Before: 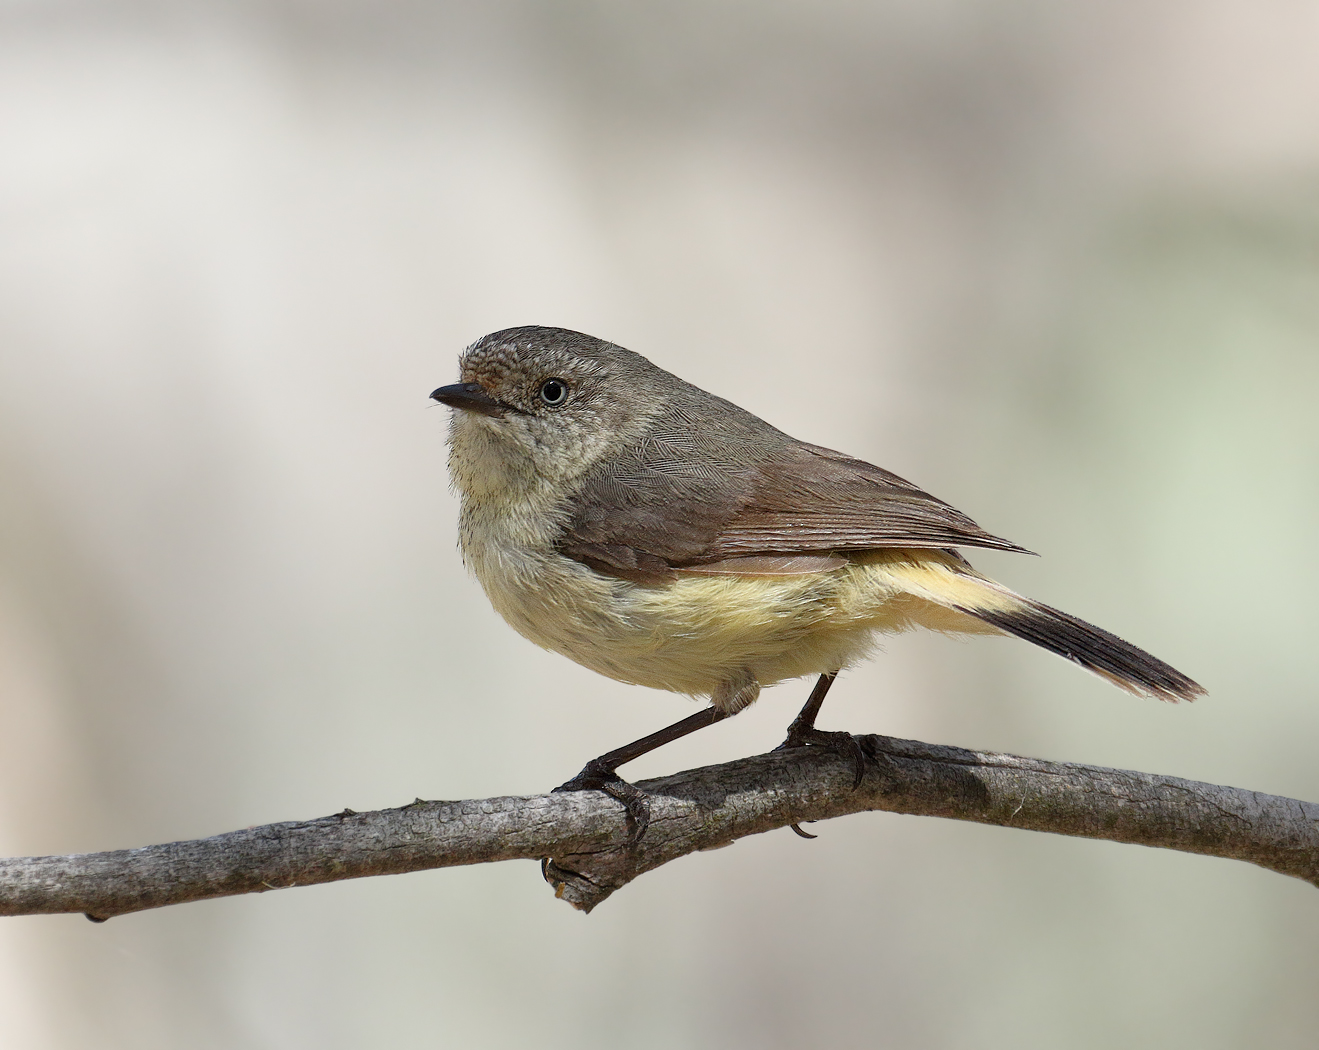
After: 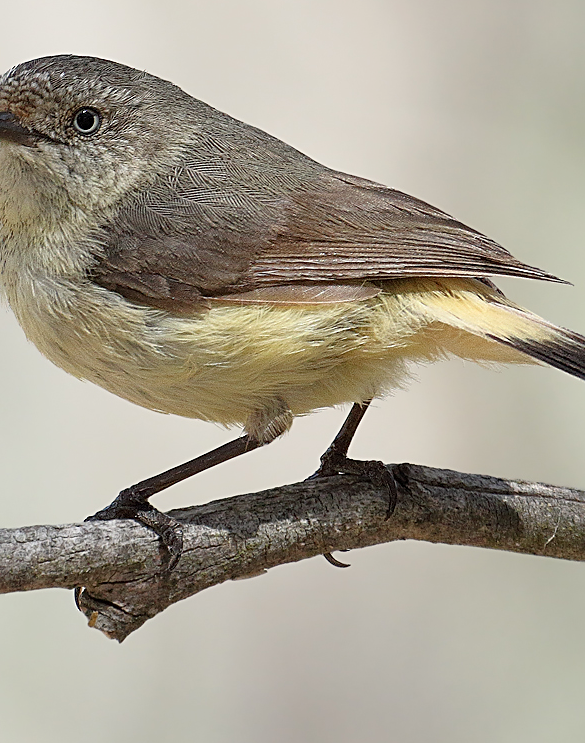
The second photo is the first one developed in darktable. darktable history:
exposure: compensate highlight preservation false
crop: left 35.466%, top 25.823%, right 20.129%, bottom 3.393%
sharpen: amount 0.497
contrast brightness saturation: contrast 0.045, brightness 0.059, saturation 0.01
